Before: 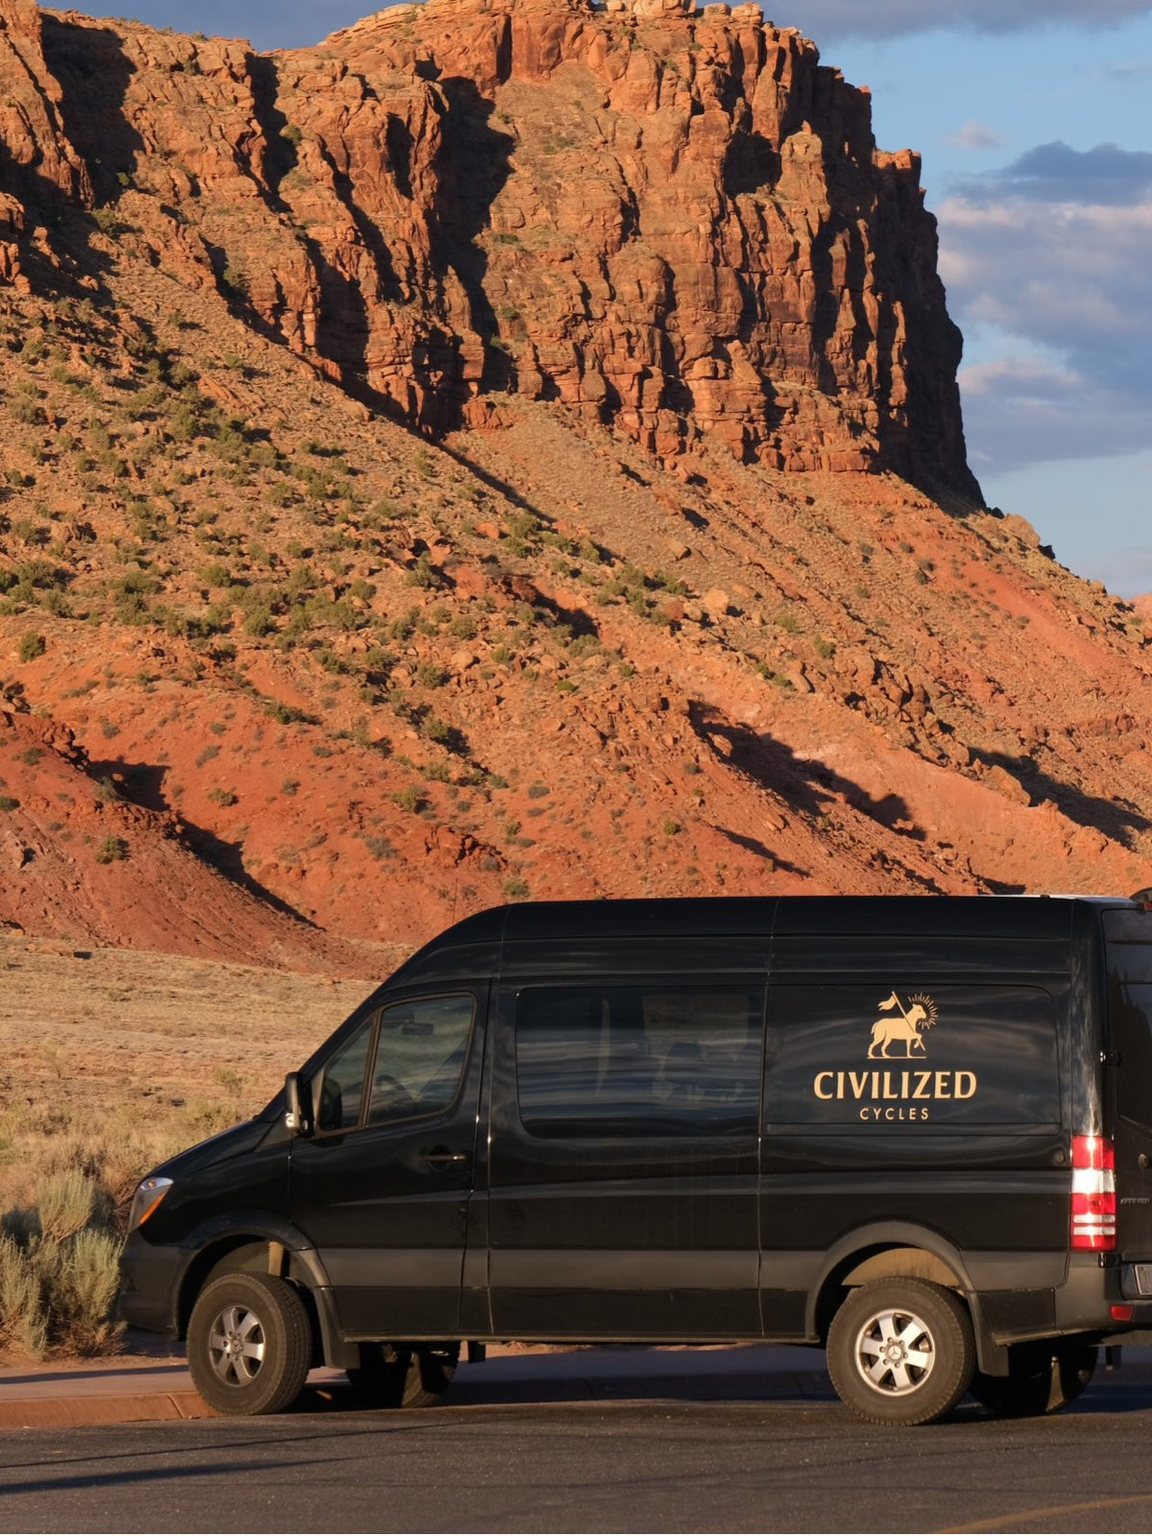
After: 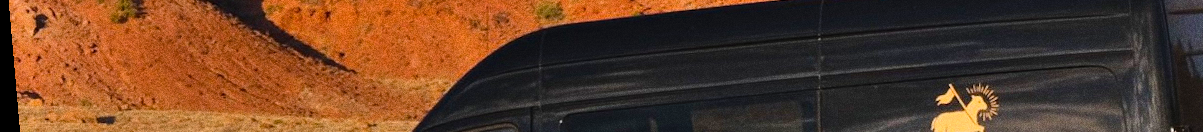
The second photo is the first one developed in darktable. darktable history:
tone equalizer: -8 EV -0.55 EV
color balance rgb: perceptual saturation grading › global saturation 30%, global vibrance 10%
crop and rotate: top 59.084%, bottom 30.916%
shadows and highlights: soften with gaussian
white balance: red 1, blue 1
grain: coarseness 0.09 ISO, strength 40%
rotate and perspective: rotation -5°, crop left 0.05, crop right 0.952, crop top 0.11, crop bottom 0.89
